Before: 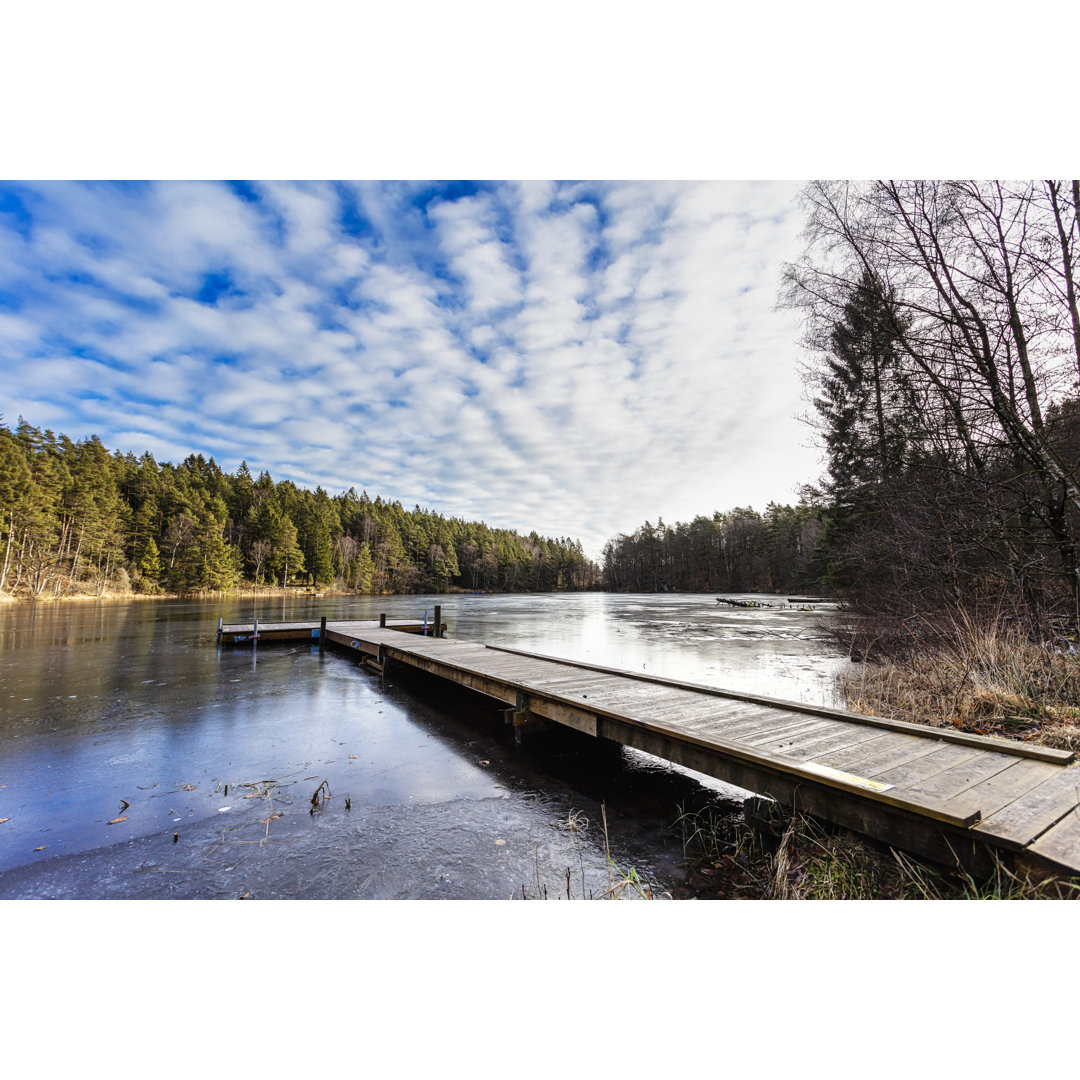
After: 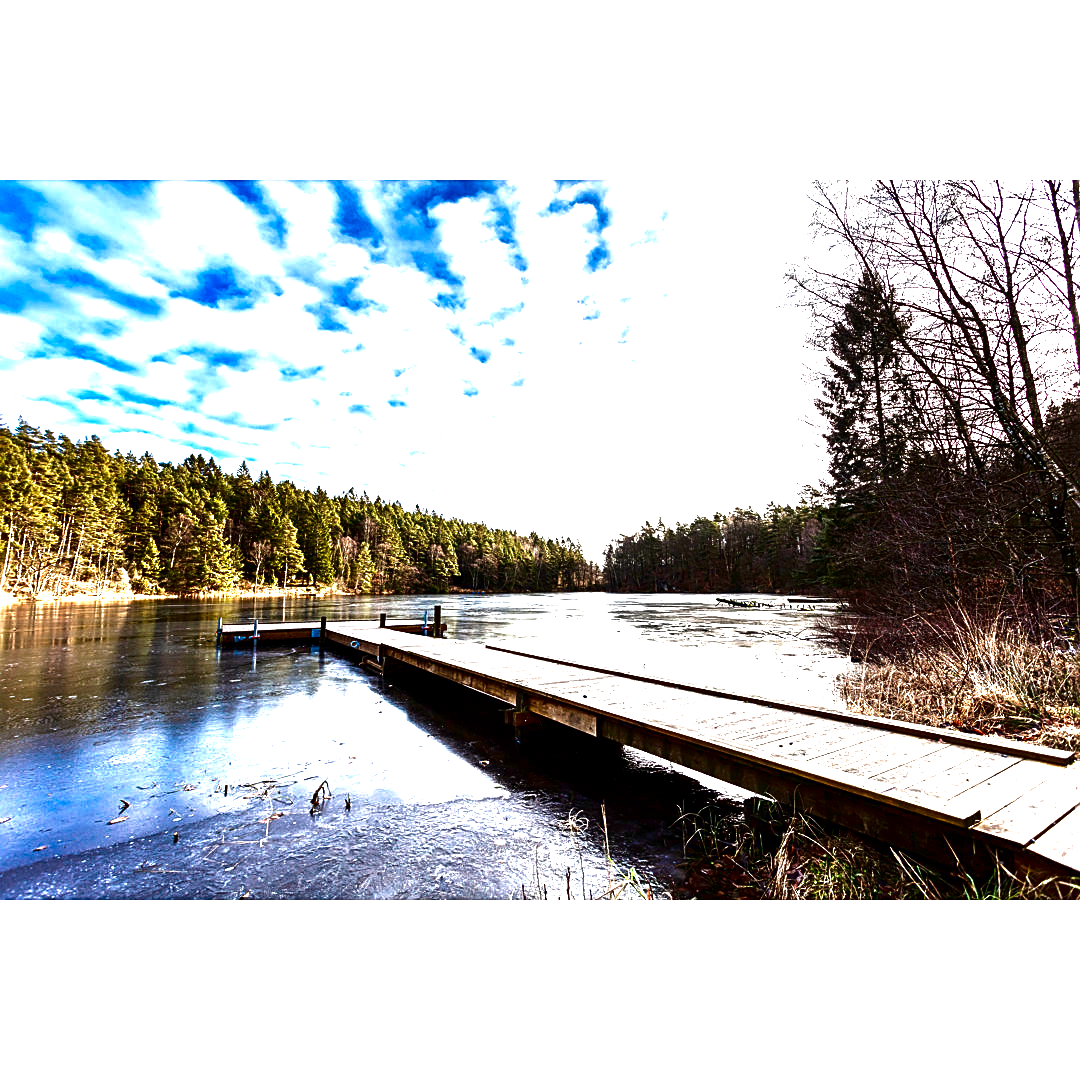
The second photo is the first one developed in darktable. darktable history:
exposure: black level correction 0, exposure 1.516 EV, compensate exposure bias true, compensate highlight preservation false
velvia: on, module defaults
sharpen: on, module defaults
contrast brightness saturation: brightness -0.51
tone equalizer: on, module defaults
